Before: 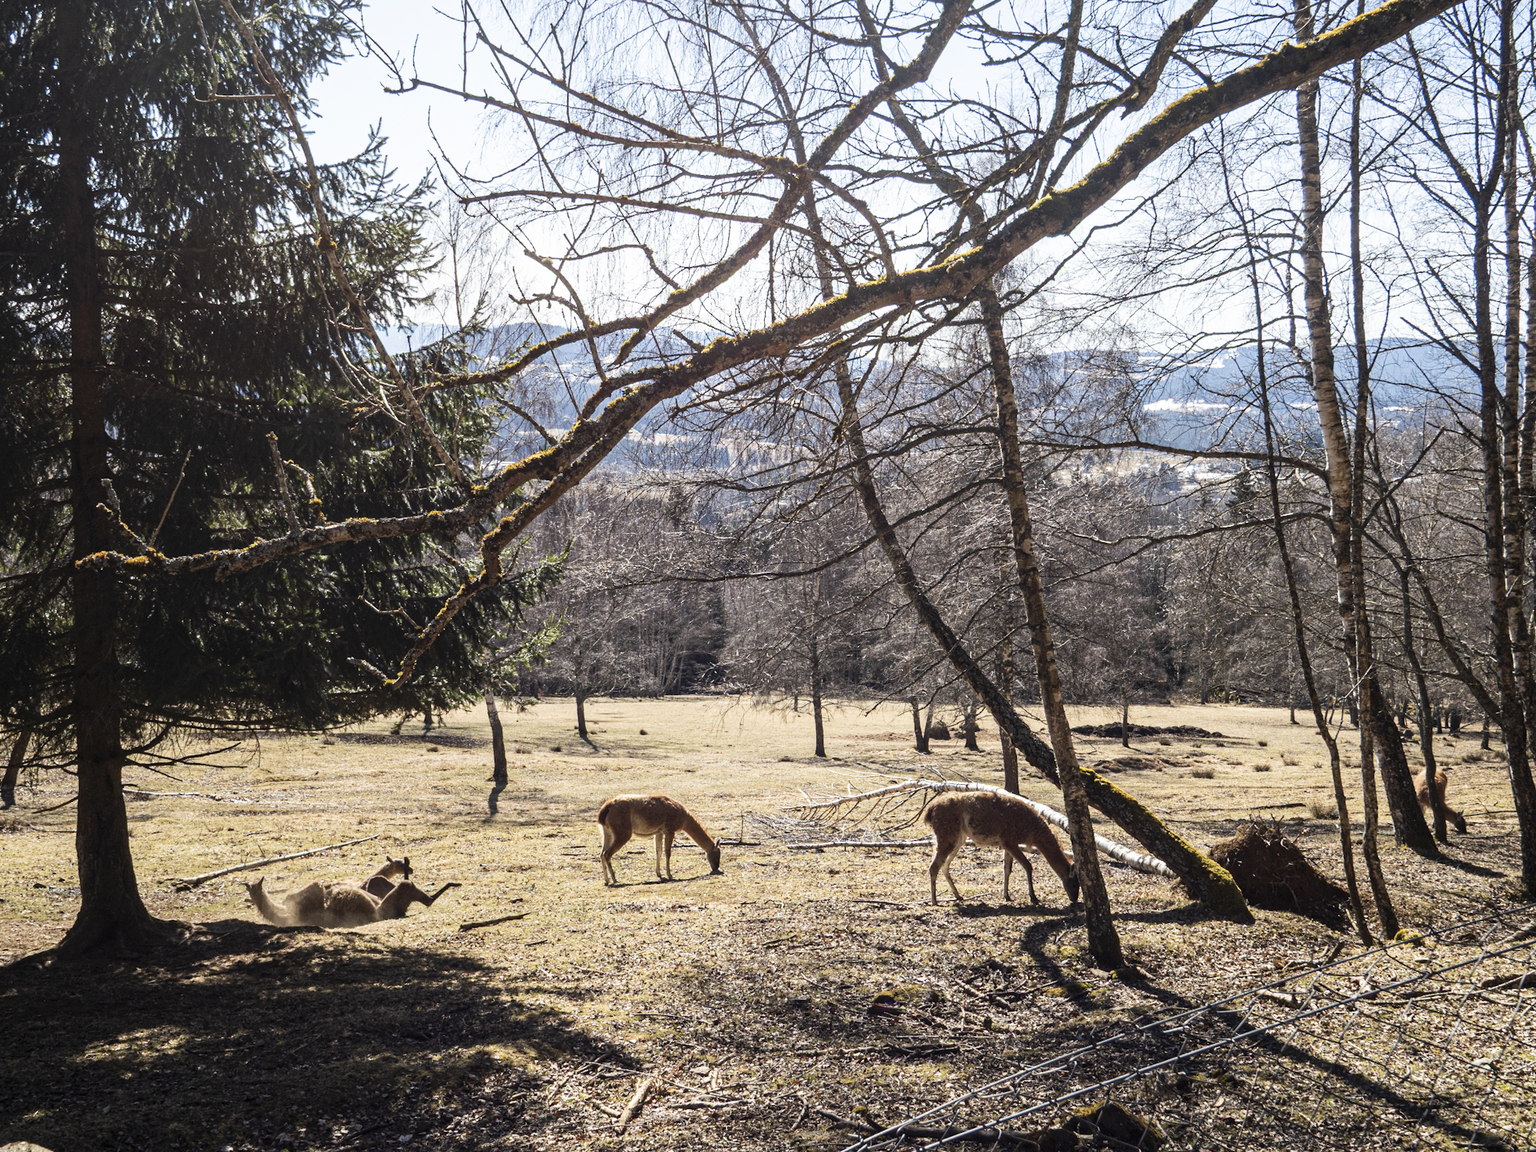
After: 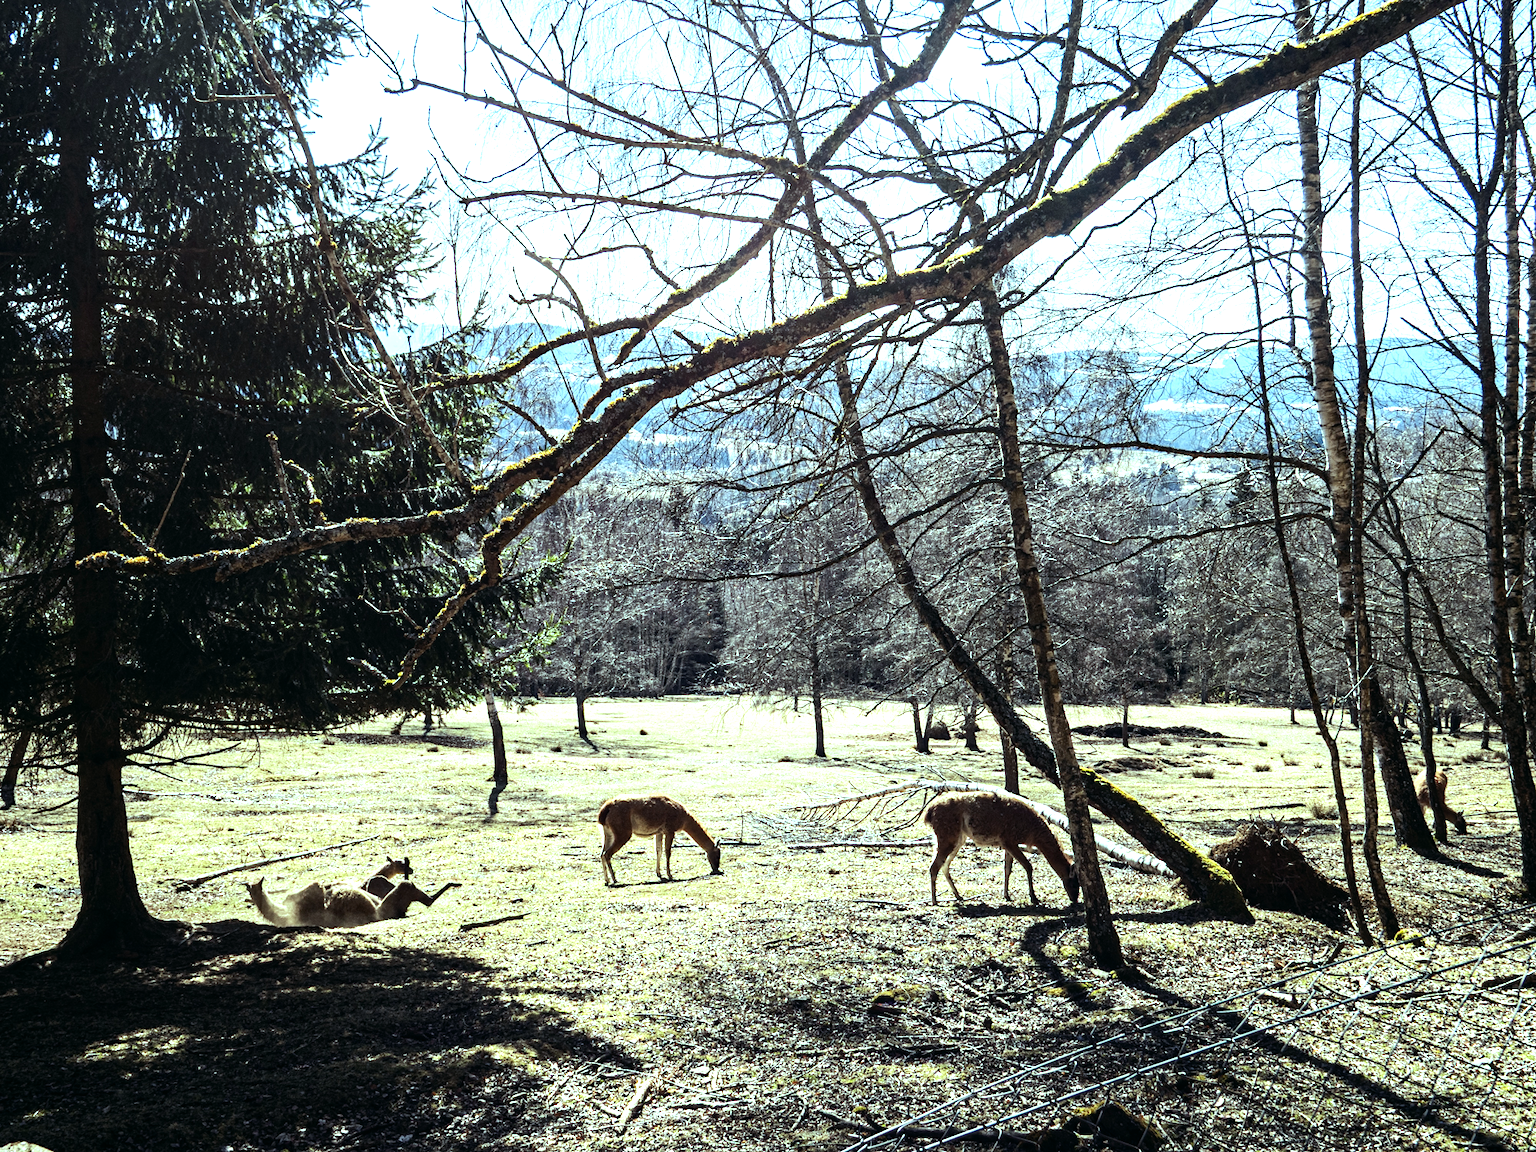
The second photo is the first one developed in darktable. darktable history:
haze removal: compatibility mode true, adaptive false
tone equalizer: -8 EV -0.75 EV, -7 EV -0.7 EV, -6 EV -0.6 EV, -5 EV -0.4 EV, -3 EV 0.4 EV, -2 EV 0.6 EV, -1 EV 0.7 EV, +0 EV 0.75 EV, edges refinement/feathering 500, mask exposure compensation -1.57 EV, preserve details no
color balance: mode lift, gamma, gain (sRGB), lift [0.997, 0.979, 1.021, 1.011], gamma [1, 1.084, 0.916, 0.998], gain [1, 0.87, 1.13, 1.101], contrast 4.55%, contrast fulcrum 38.24%, output saturation 104.09%
